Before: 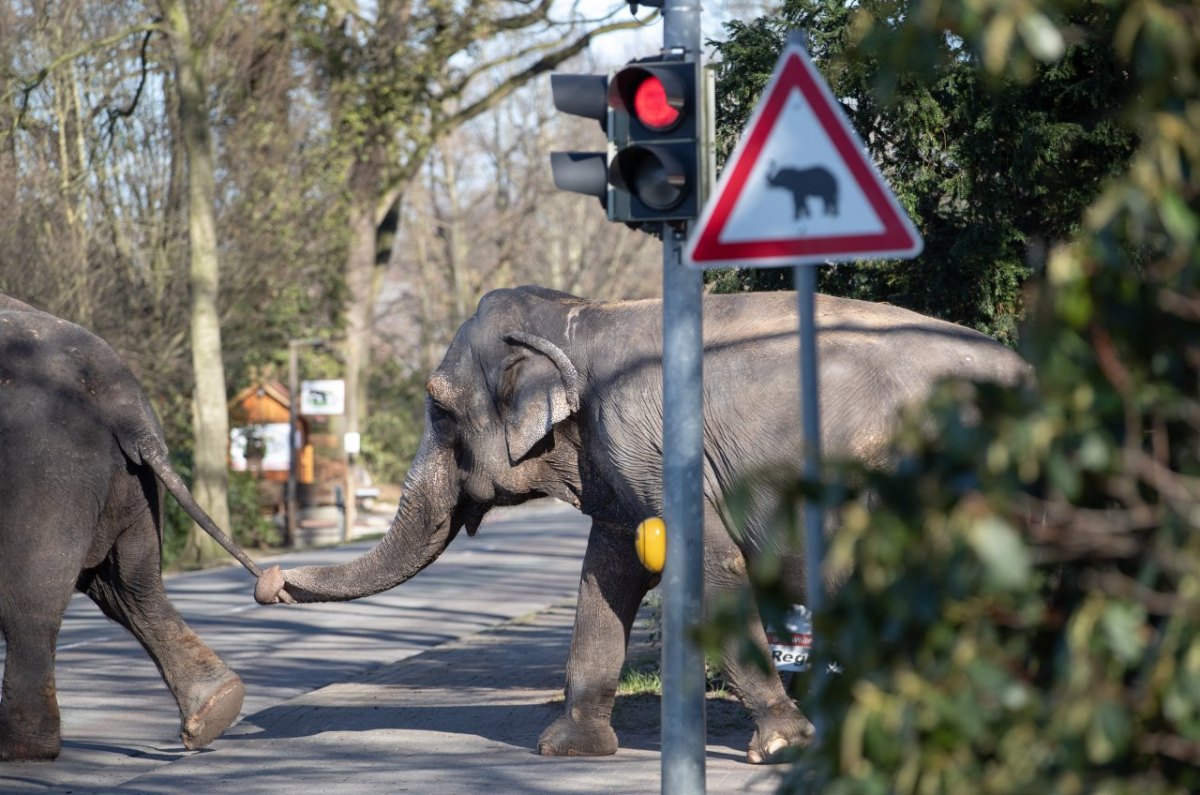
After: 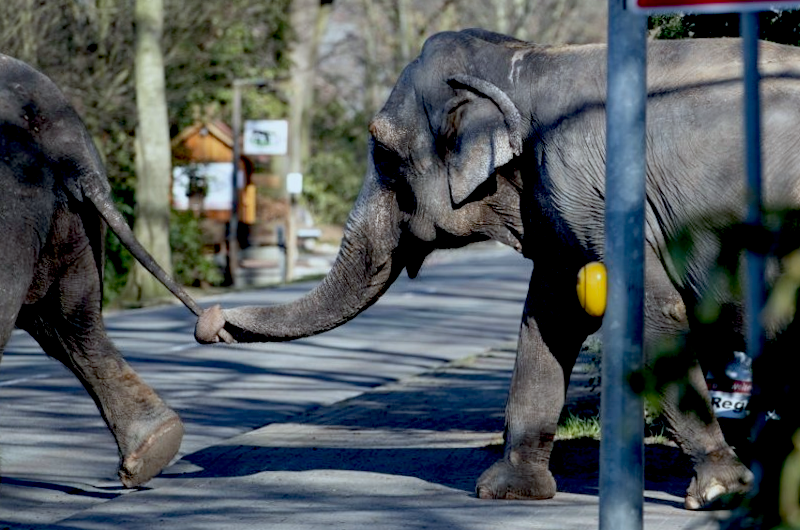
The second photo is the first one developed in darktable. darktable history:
crop and rotate: angle -0.82°, left 3.85%, top 31.828%, right 27.992%
white balance: red 0.925, blue 1.046
exposure: black level correction 0.046, exposure -0.228 EV, compensate highlight preservation false
